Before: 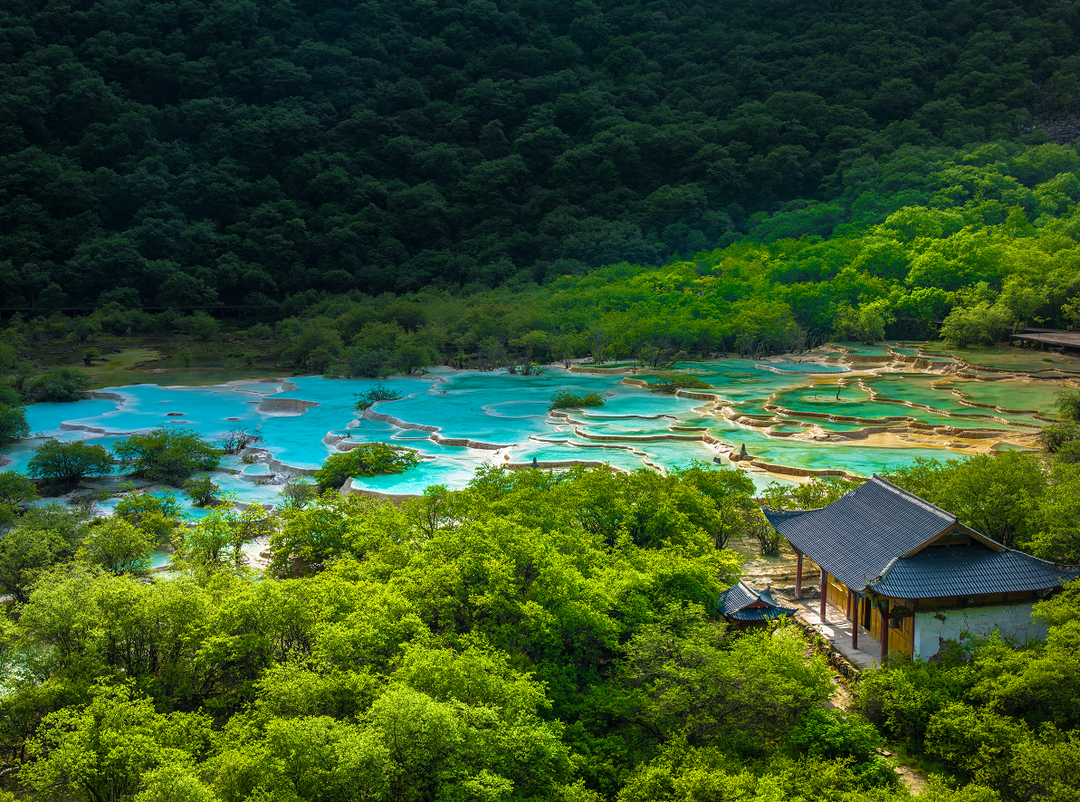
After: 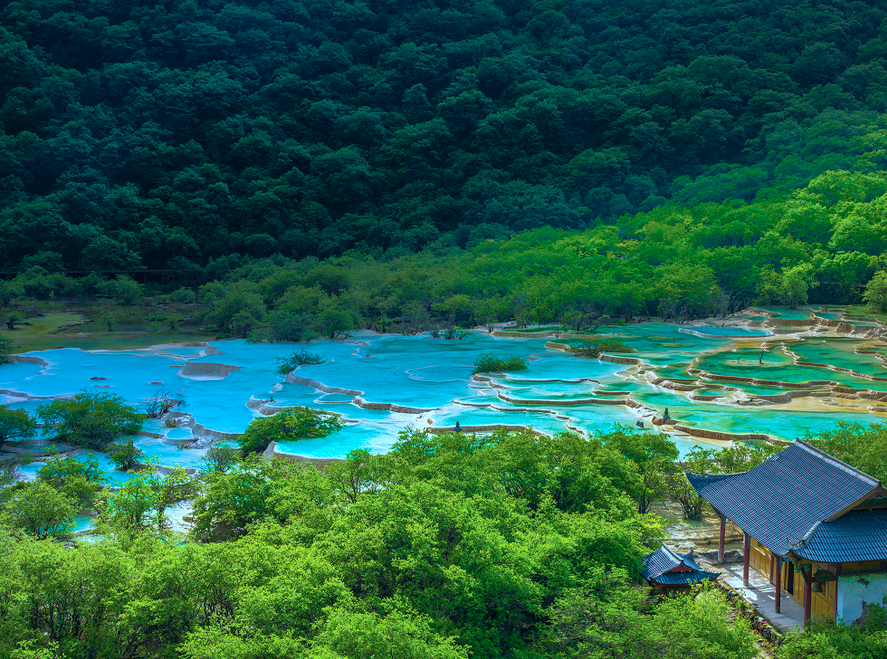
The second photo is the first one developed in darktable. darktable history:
color calibration: x 0.396, y 0.386, temperature 3669 K
shadows and highlights: on, module defaults
crop and rotate: left 7.196%, top 4.574%, right 10.605%, bottom 13.178%
